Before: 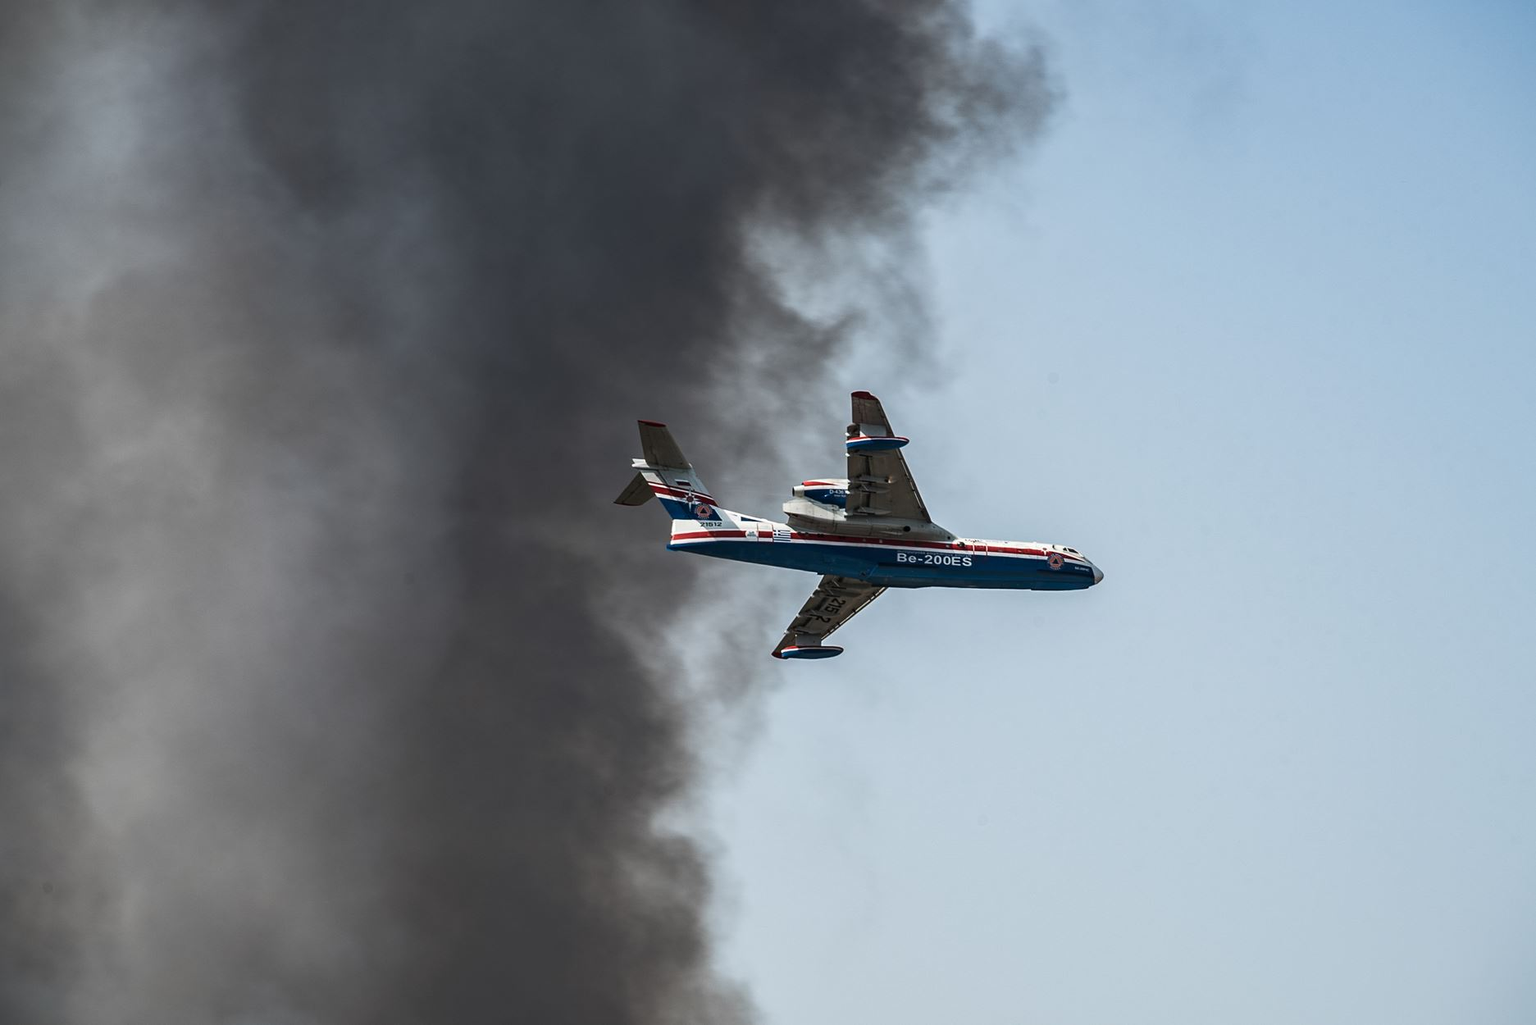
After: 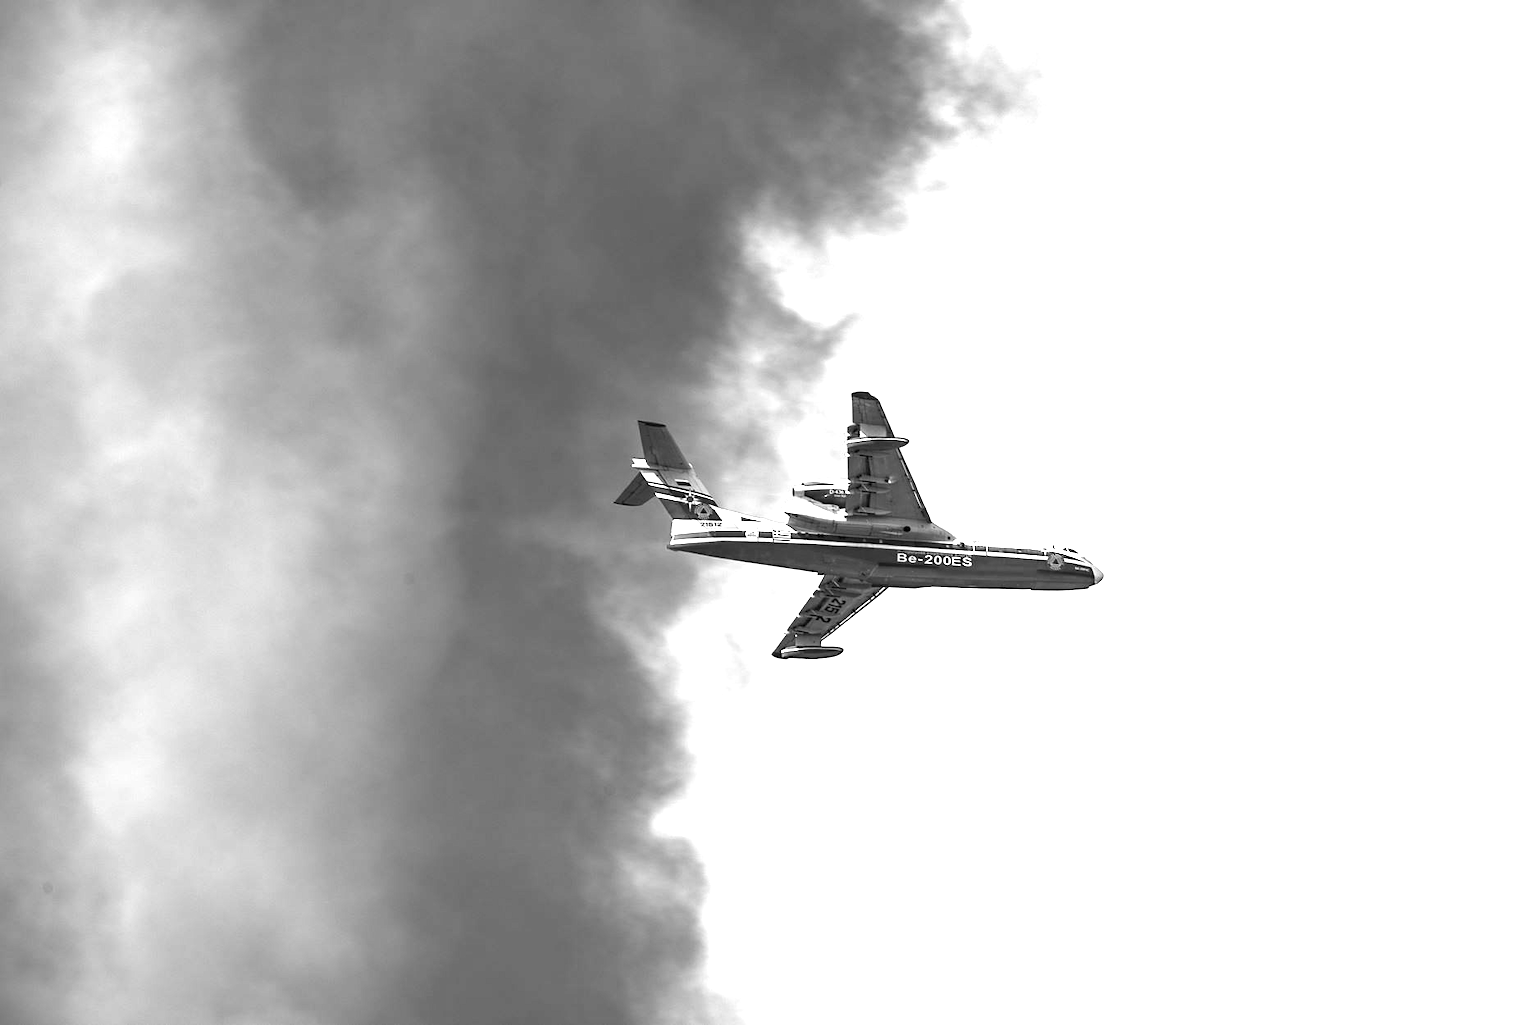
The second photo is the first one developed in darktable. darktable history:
exposure: black level correction 0.001, exposure 1.84 EV, compensate highlight preservation false
tone equalizer: on, module defaults
color calibration: output gray [0.21, 0.42, 0.37, 0], gray › normalize channels true, illuminant same as pipeline (D50), adaptation XYZ, x 0.346, y 0.359, gamut compression 0
